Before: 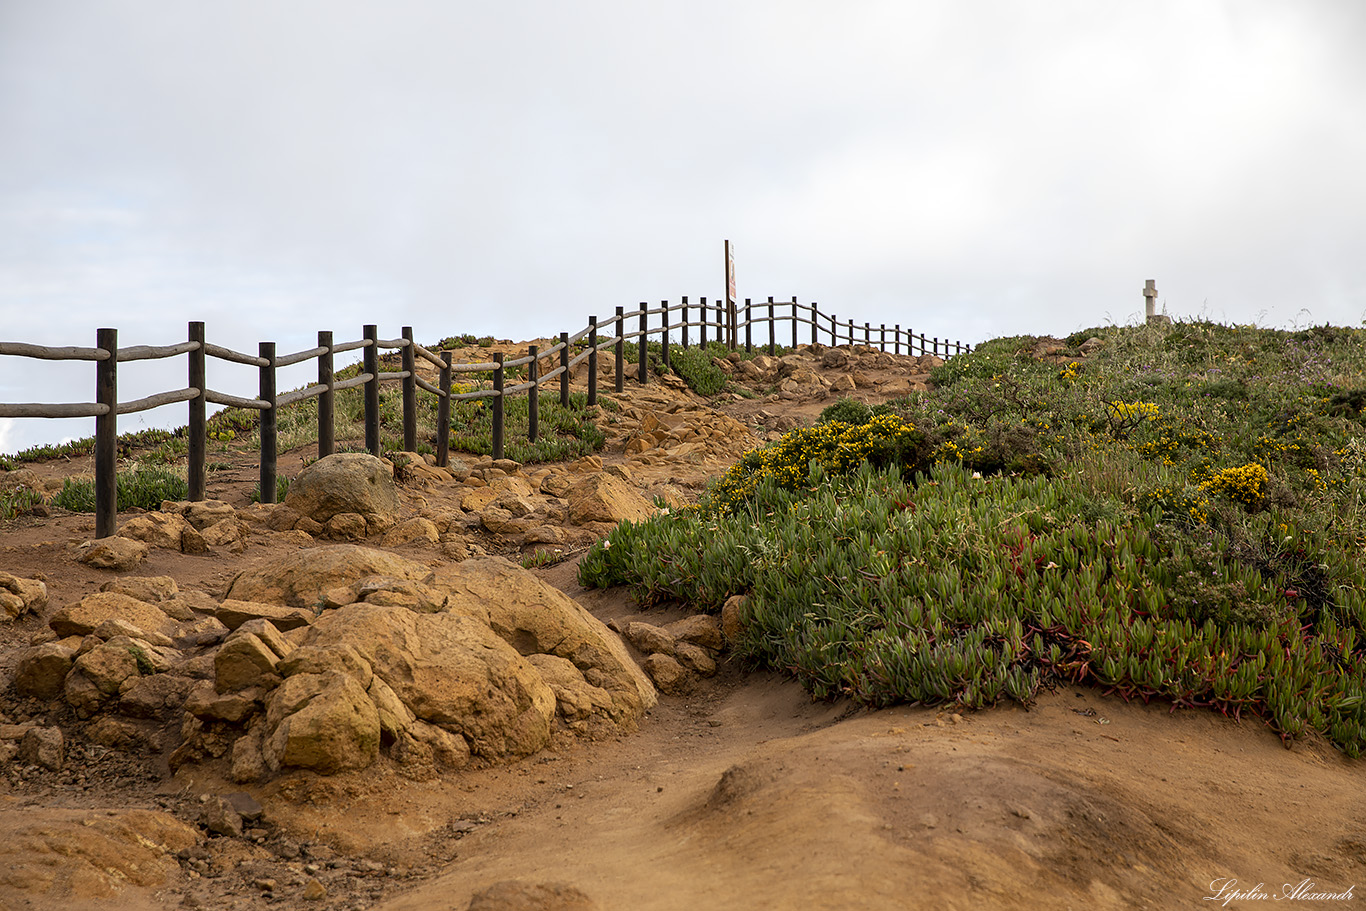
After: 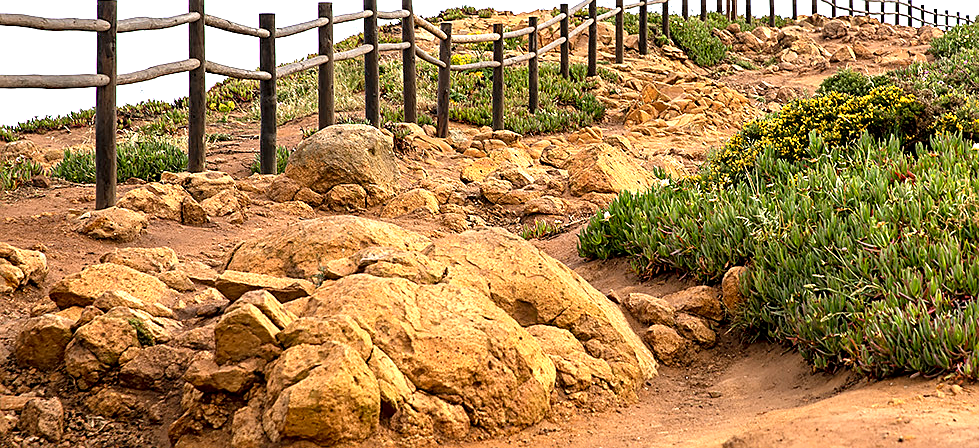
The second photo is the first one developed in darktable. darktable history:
sharpen: on, module defaults
exposure: black level correction 0, exposure 1.199 EV, compensate highlight preservation false
crop: top 36.165%, right 28.272%, bottom 14.655%
